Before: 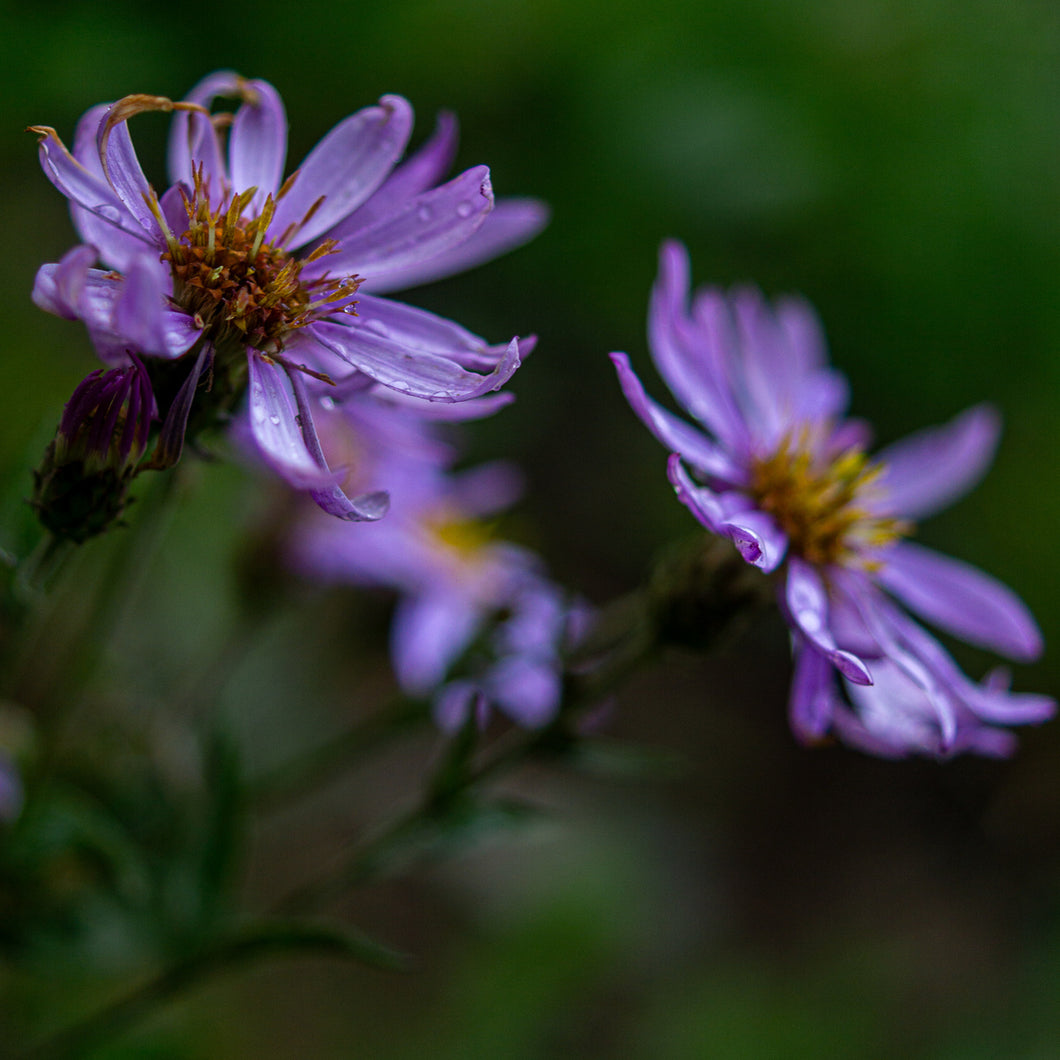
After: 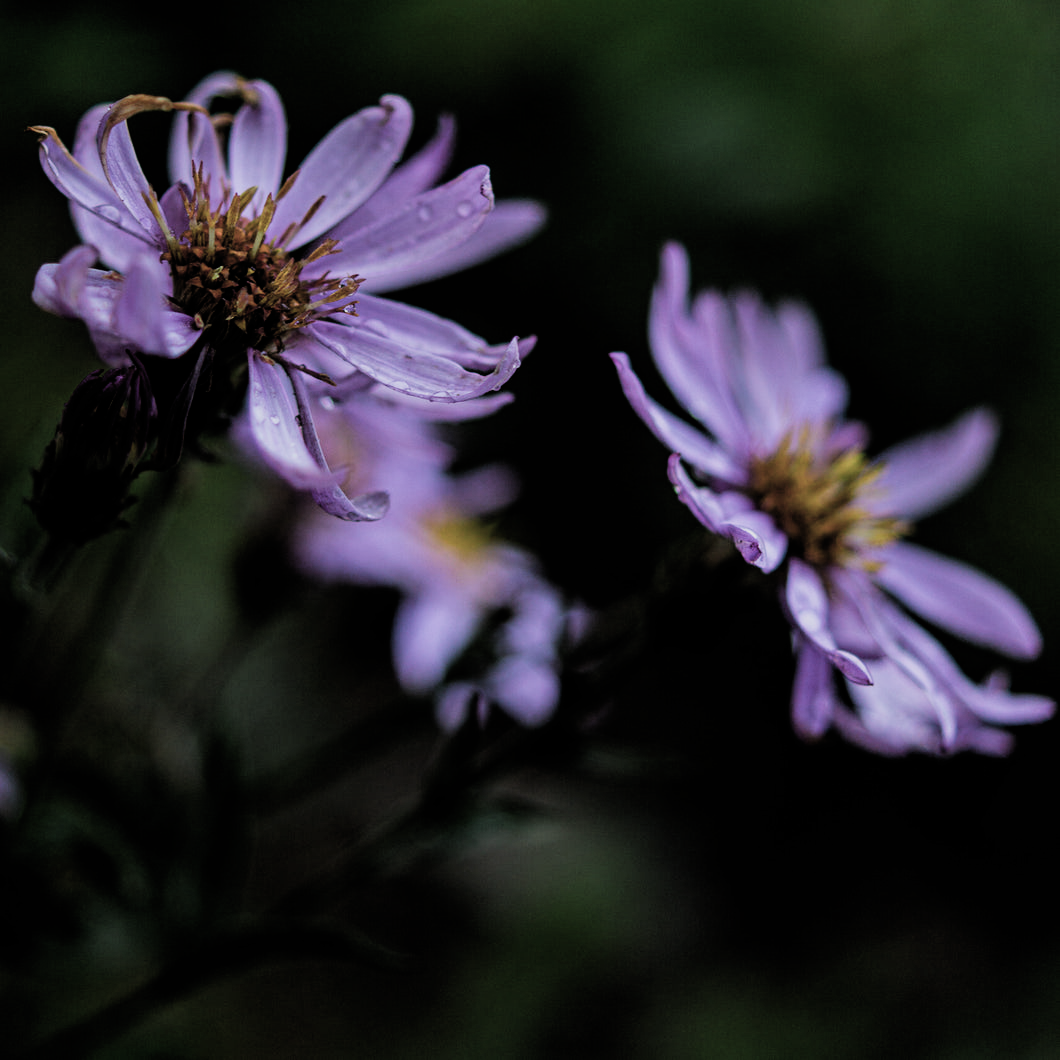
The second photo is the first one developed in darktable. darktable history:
filmic rgb: black relative exposure -5.13 EV, white relative exposure 3.98 EV, hardness 2.9, contrast 1.298, highlights saturation mix -8.68%, color science v4 (2020)
